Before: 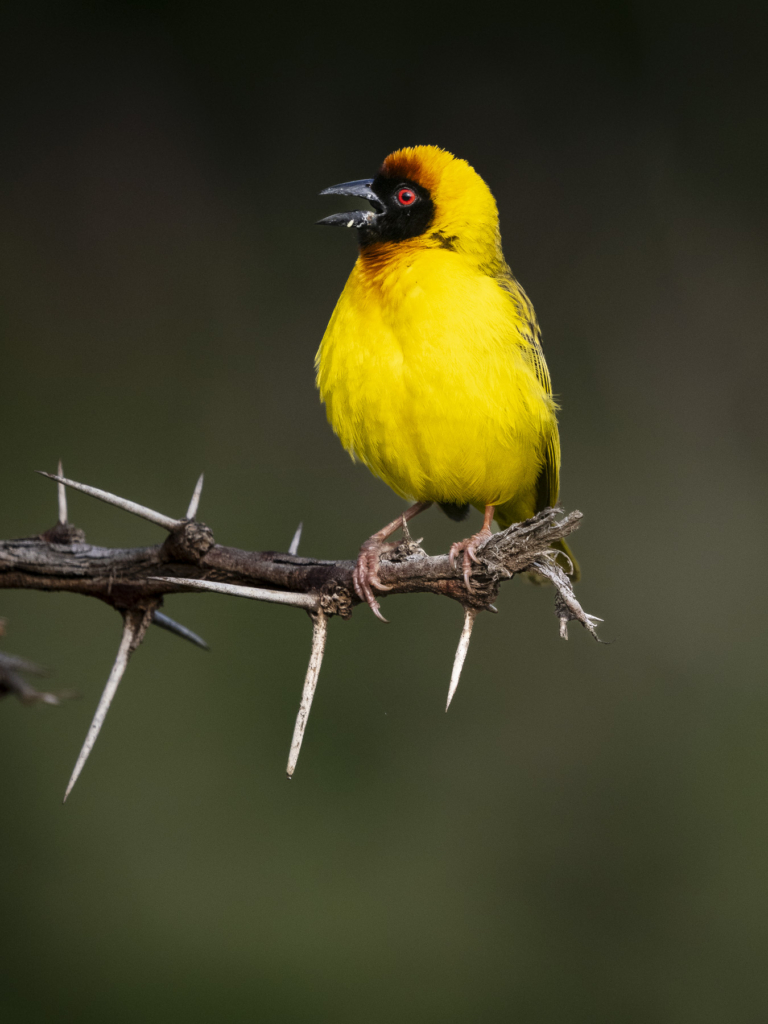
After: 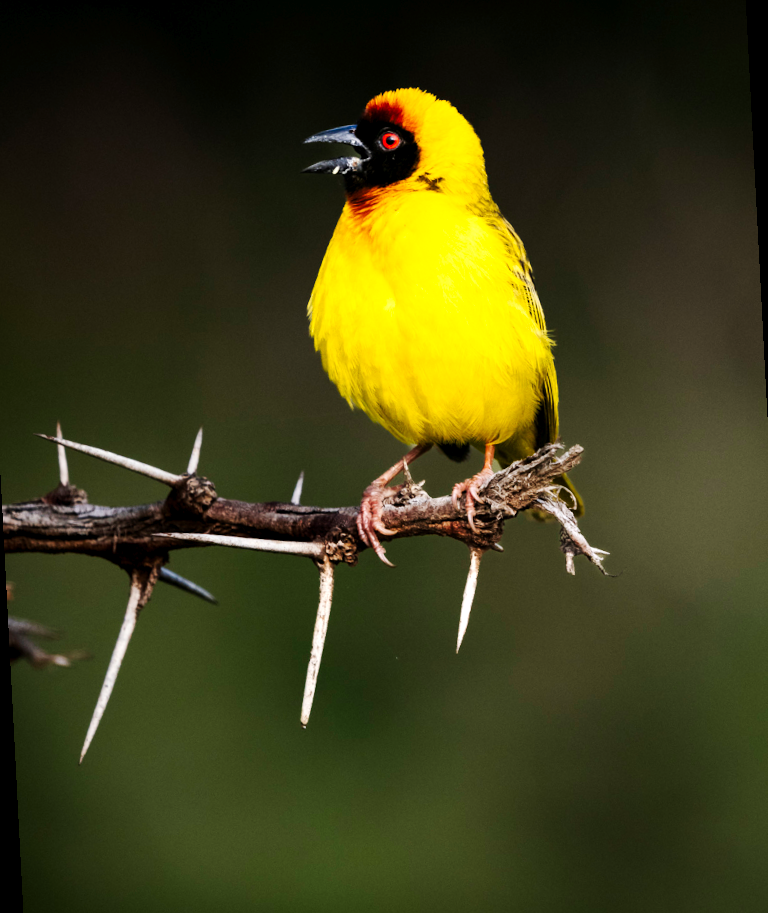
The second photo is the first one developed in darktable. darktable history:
exposure: black level correction 0.003, exposure 0.383 EV, compensate highlight preservation false
tone curve: curves: ch0 [(0, 0) (0.003, 0.008) (0.011, 0.011) (0.025, 0.018) (0.044, 0.028) (0.069, 0.039) (0.1, 0.056) (0.136, 0.081) (0.177, 0.118) (0.224, 0.164) (0.277, 0.223) (0.335, 0.3) (0.399, 0.399) (0.468, 0.51) (0.543, 0.618) (0.623, 0.71) (0.709, 0.79) (0.801, 0.865) (0.898, 0.93) (1, 1)], preserve colors none
rotate and perspective: rotation -3°, crop left 0.031, crop right 0.968, crop top 0.07, crop bottom 0.93
